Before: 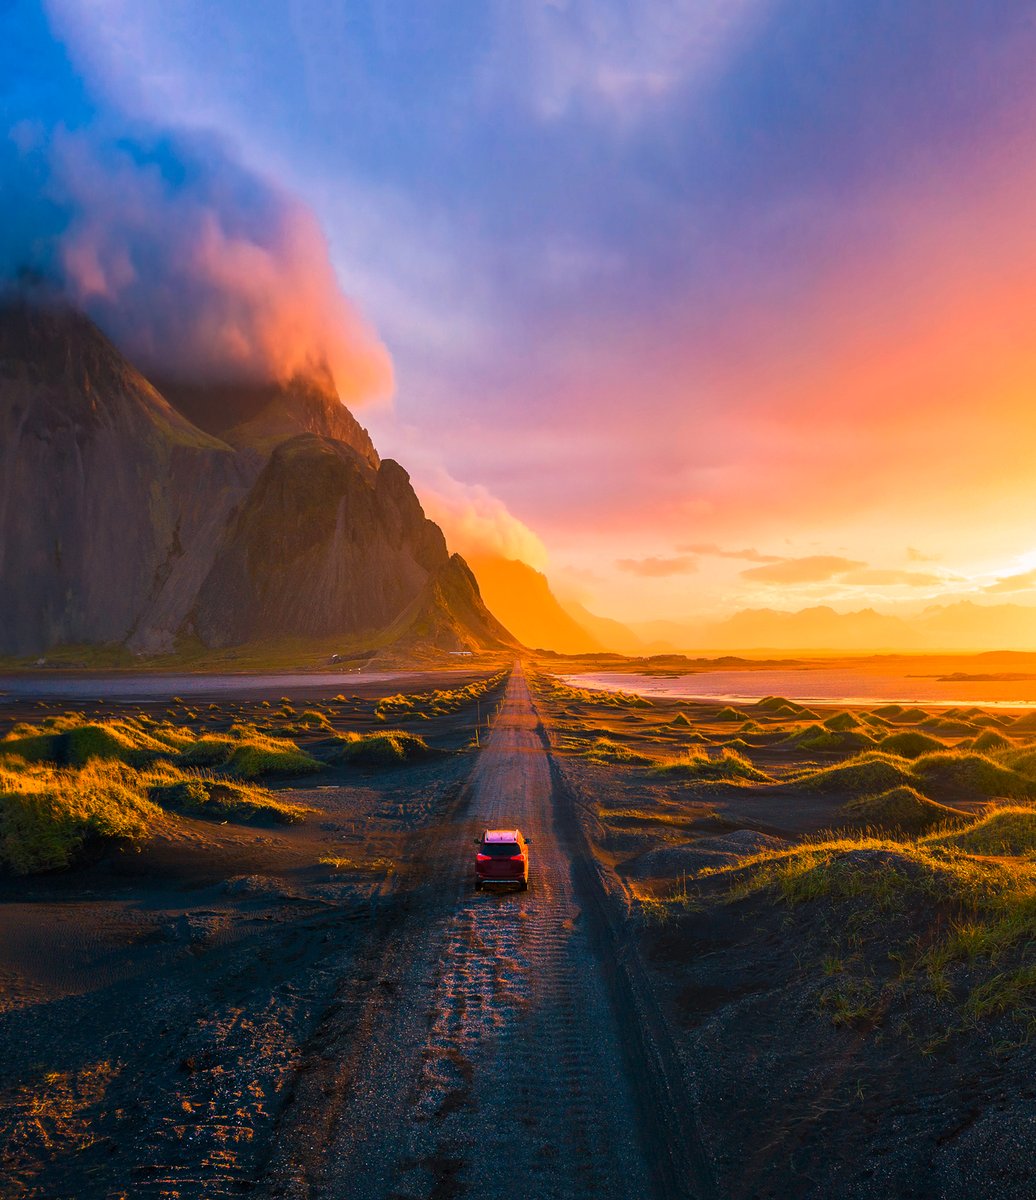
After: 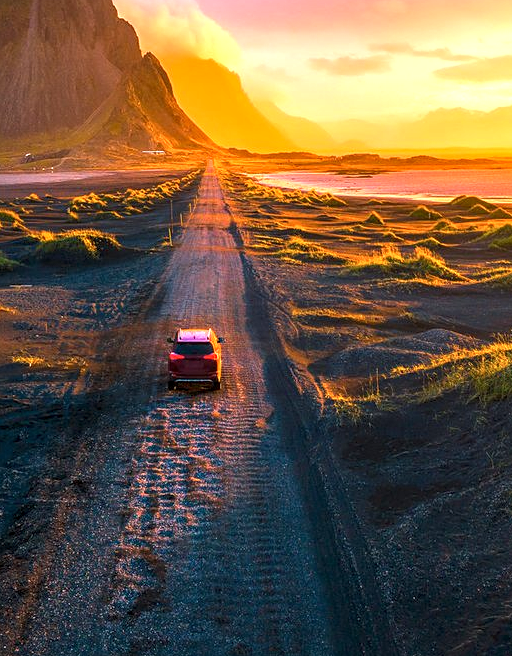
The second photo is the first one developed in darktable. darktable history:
crop: left 29.672%, top 41.786%, right 20.851%, bottom 3.487%
sharpen: amount 0.2
local contrast: detail 130%
exposure: exposure 0.722 EV, compensate highlight preservation false
